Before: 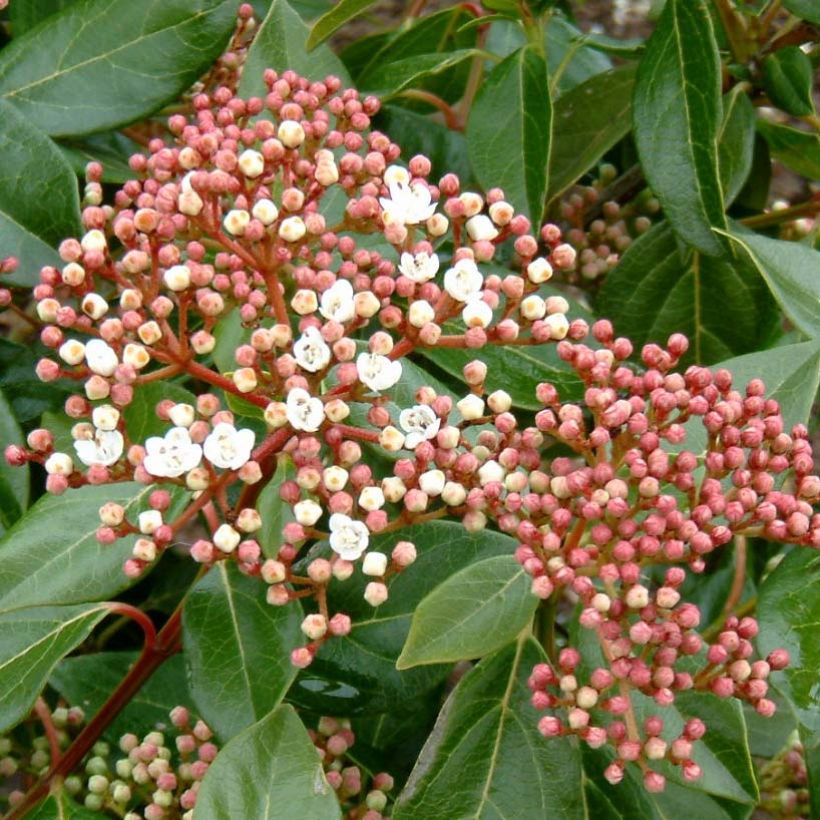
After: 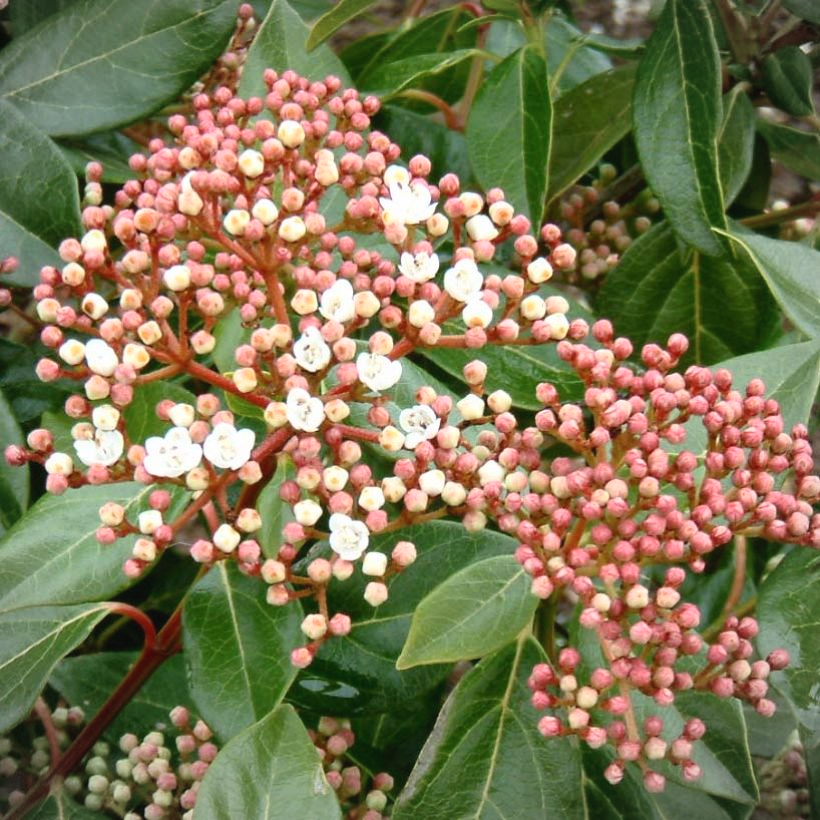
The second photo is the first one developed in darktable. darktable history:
vignetting: fall-off start 86.64%, brightness -0.333, automatic ratio true
shadows and highlights: radius 330.46, shadows 54.99, highlights -98.05, compress 94.39%, soften with gaussian
tone curve: curves: ch0 [(0, 0.028) (0.138, 0.156) (0.468, 0.516) (0.754, 0.823) (1, 1)], color space Lab, independent channels, preserve colors none
